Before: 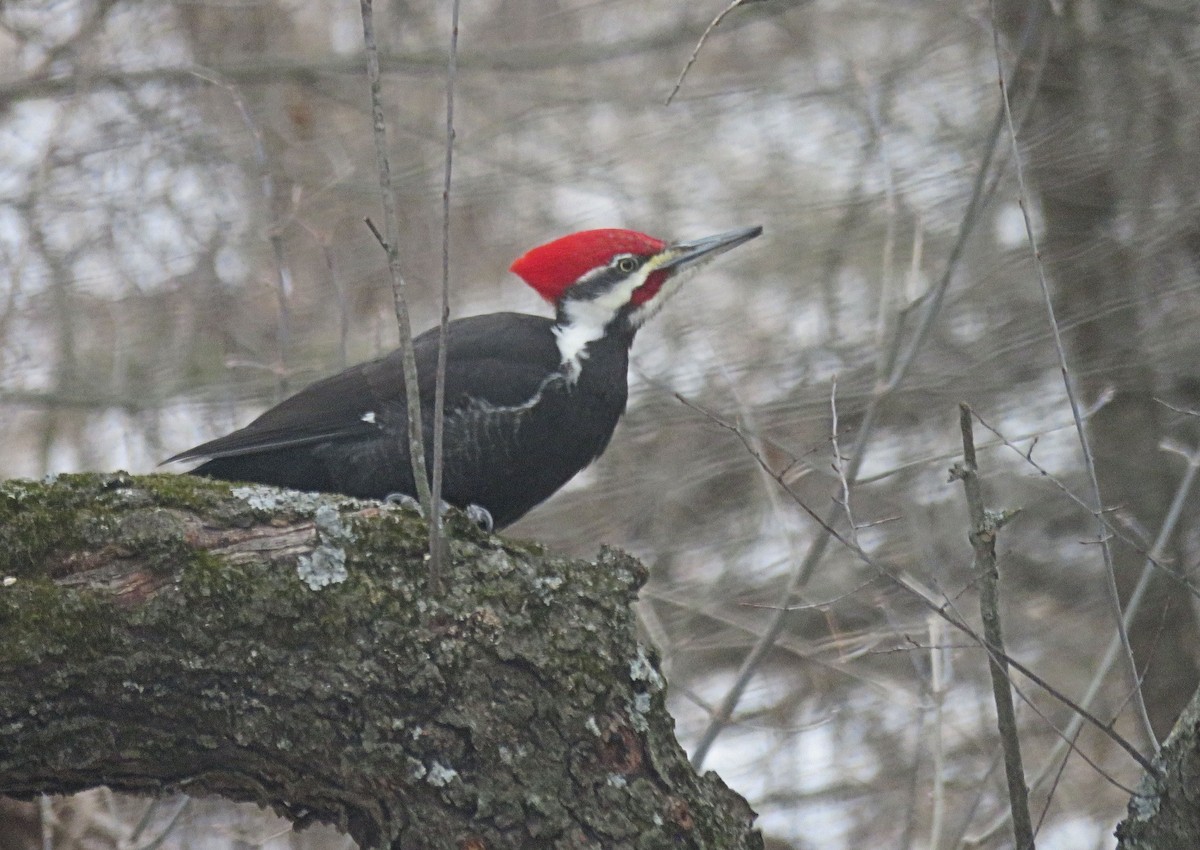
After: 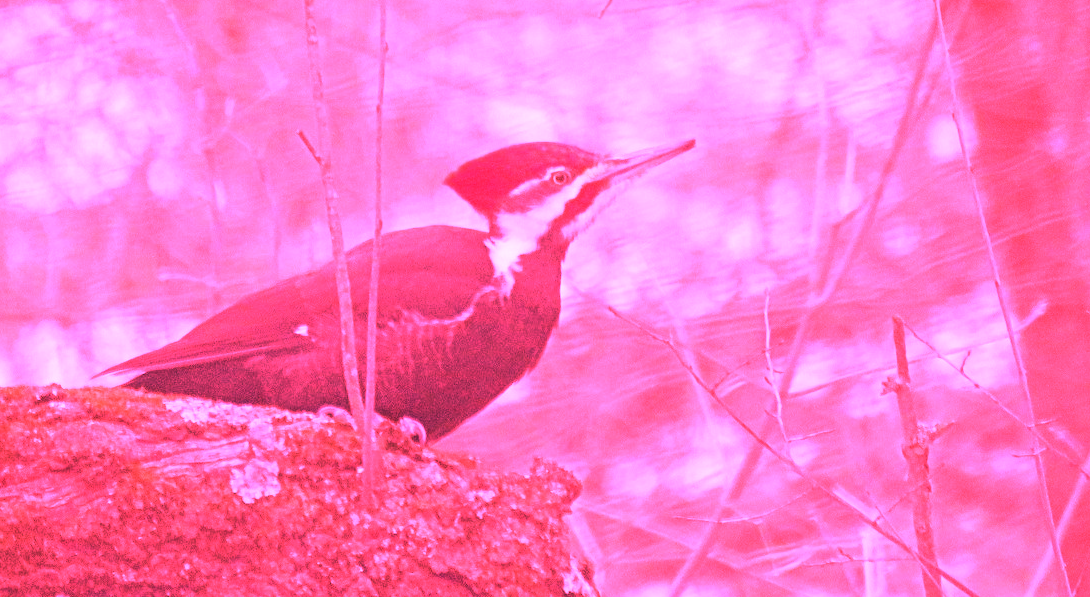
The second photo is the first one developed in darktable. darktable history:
white balance: red 4.26, blue 1.802
crop: left 5.596%, top 10.314%, right 3.534%, bottom 19.395%
